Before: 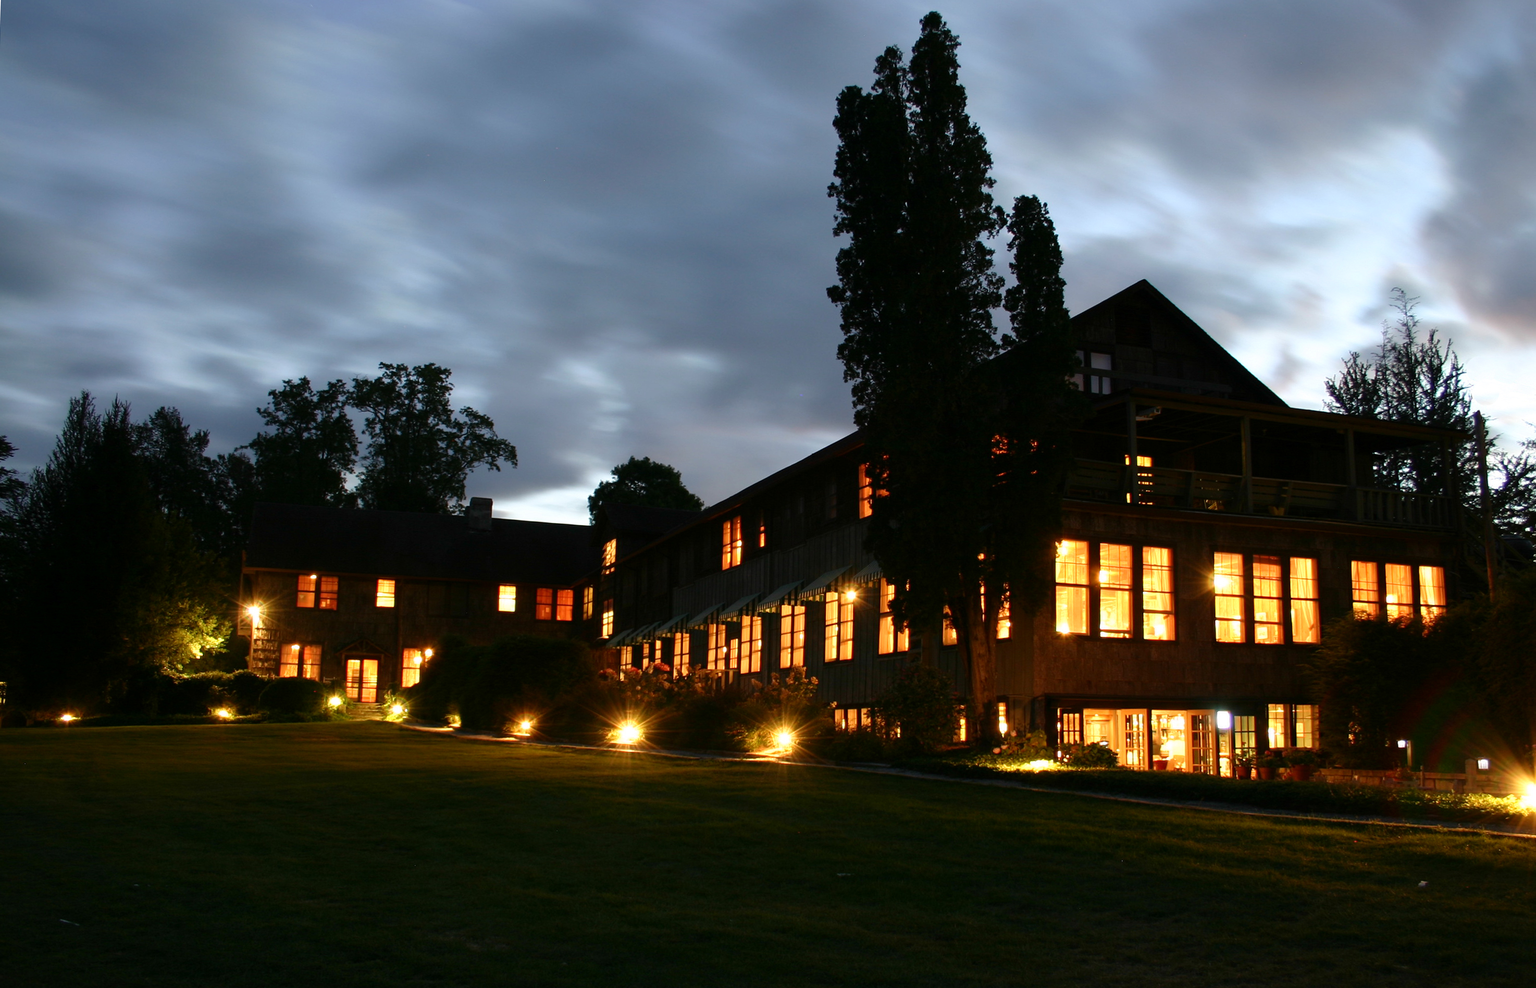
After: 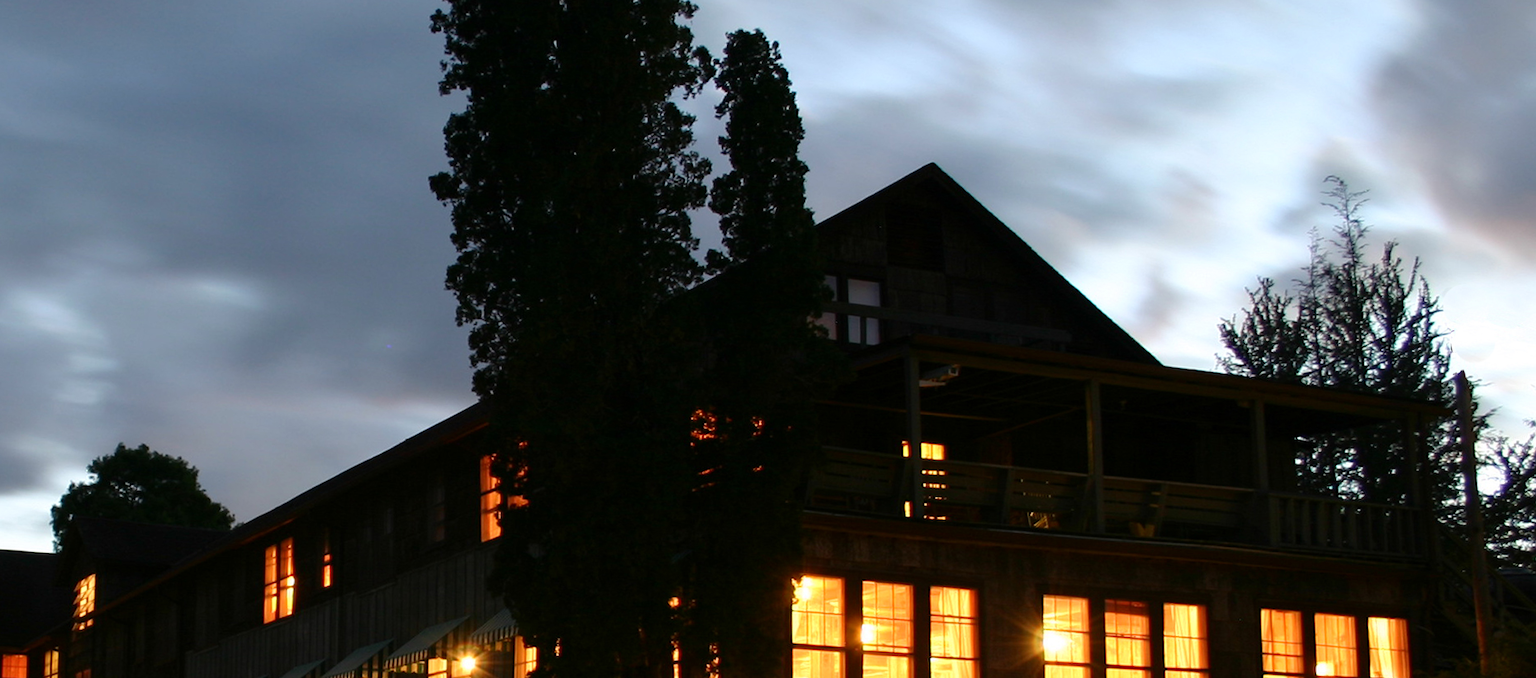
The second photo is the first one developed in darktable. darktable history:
crop: left 36.196%, top 17.914%, right 0.693%, bottom 38.714%
